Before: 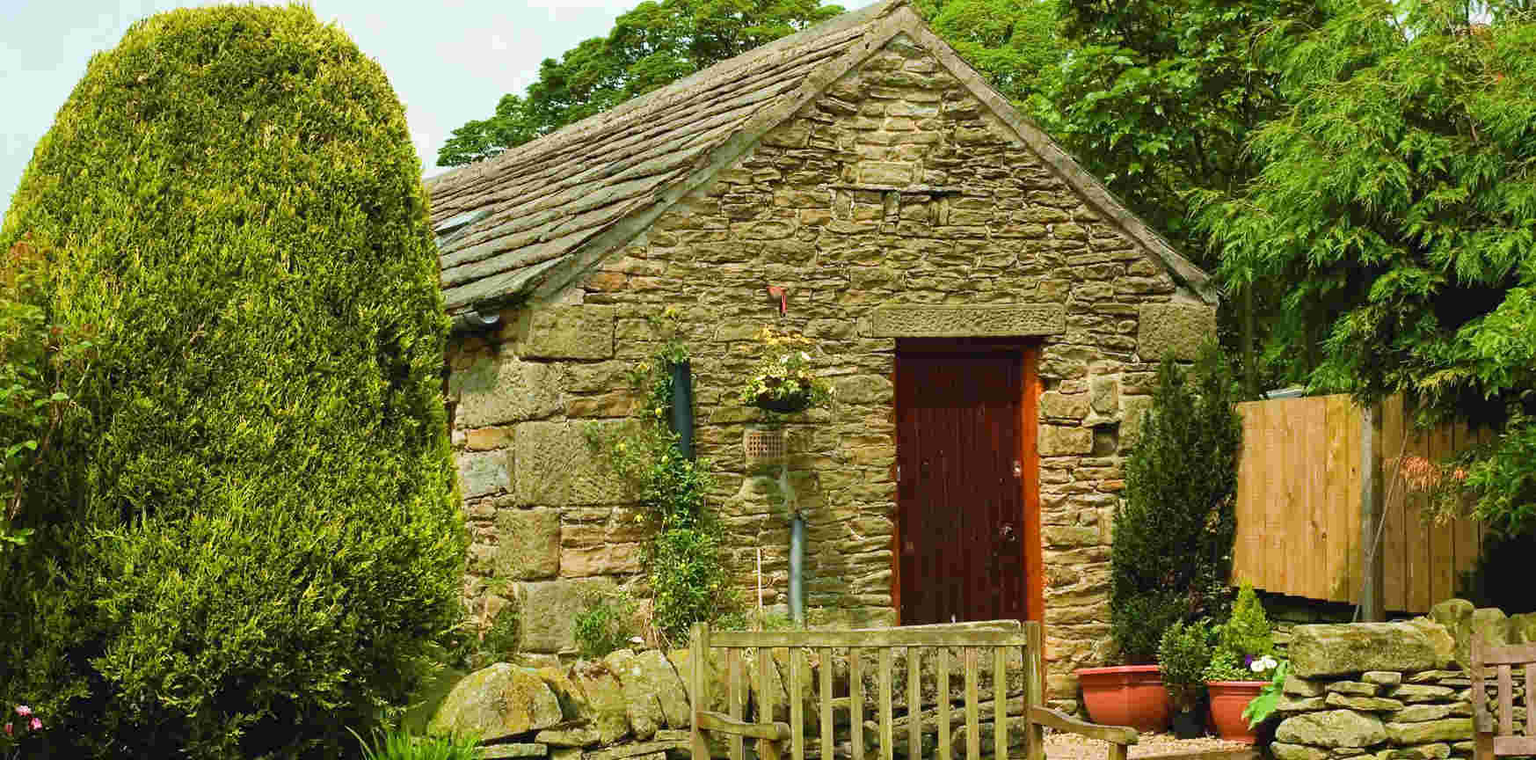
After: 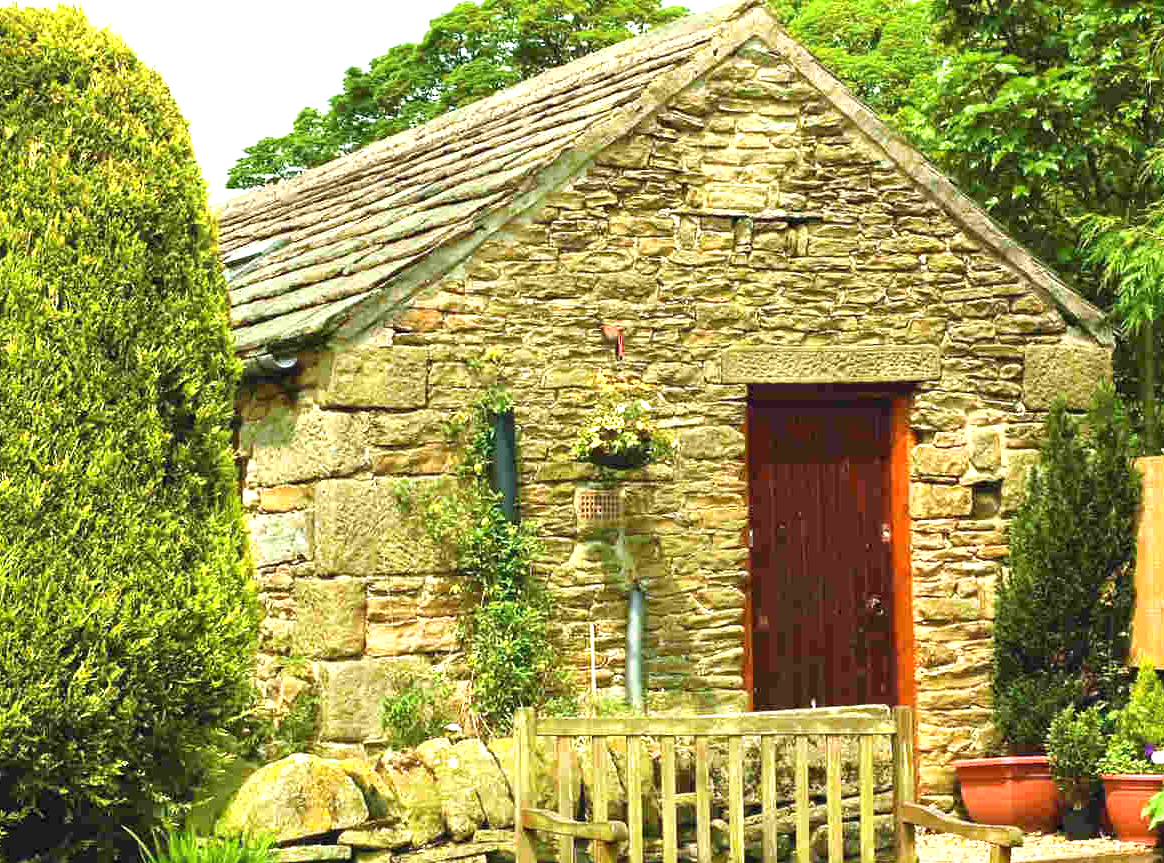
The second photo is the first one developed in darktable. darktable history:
exposure: black level correction 0, exposure 1 EV, compensate highlight preservation false
crop and rotate: left 15.578%, right 17.789%
